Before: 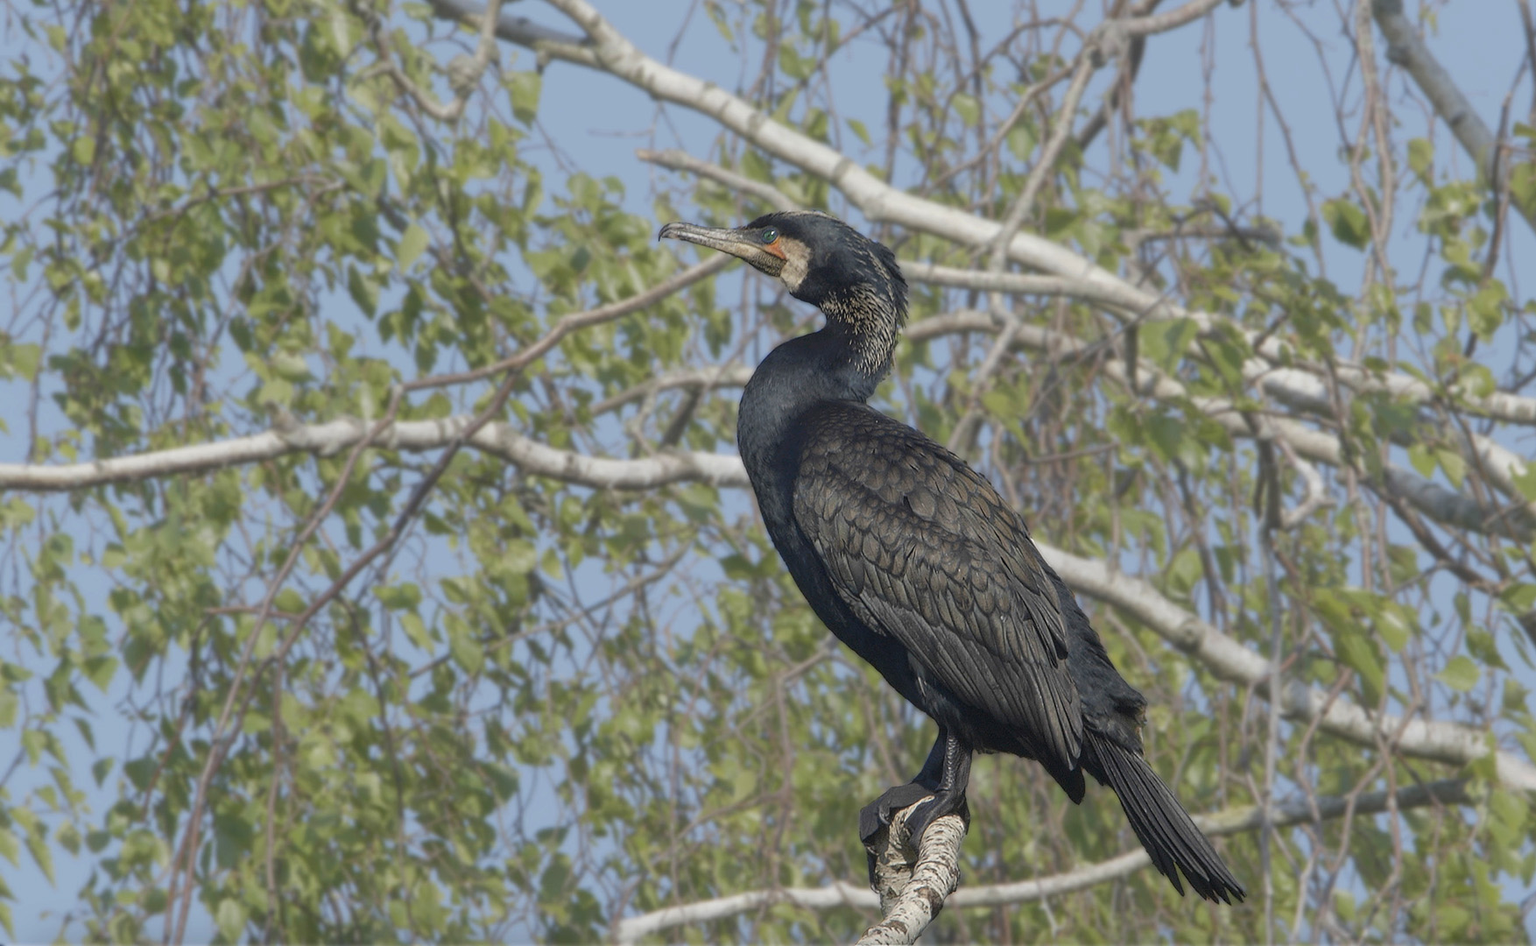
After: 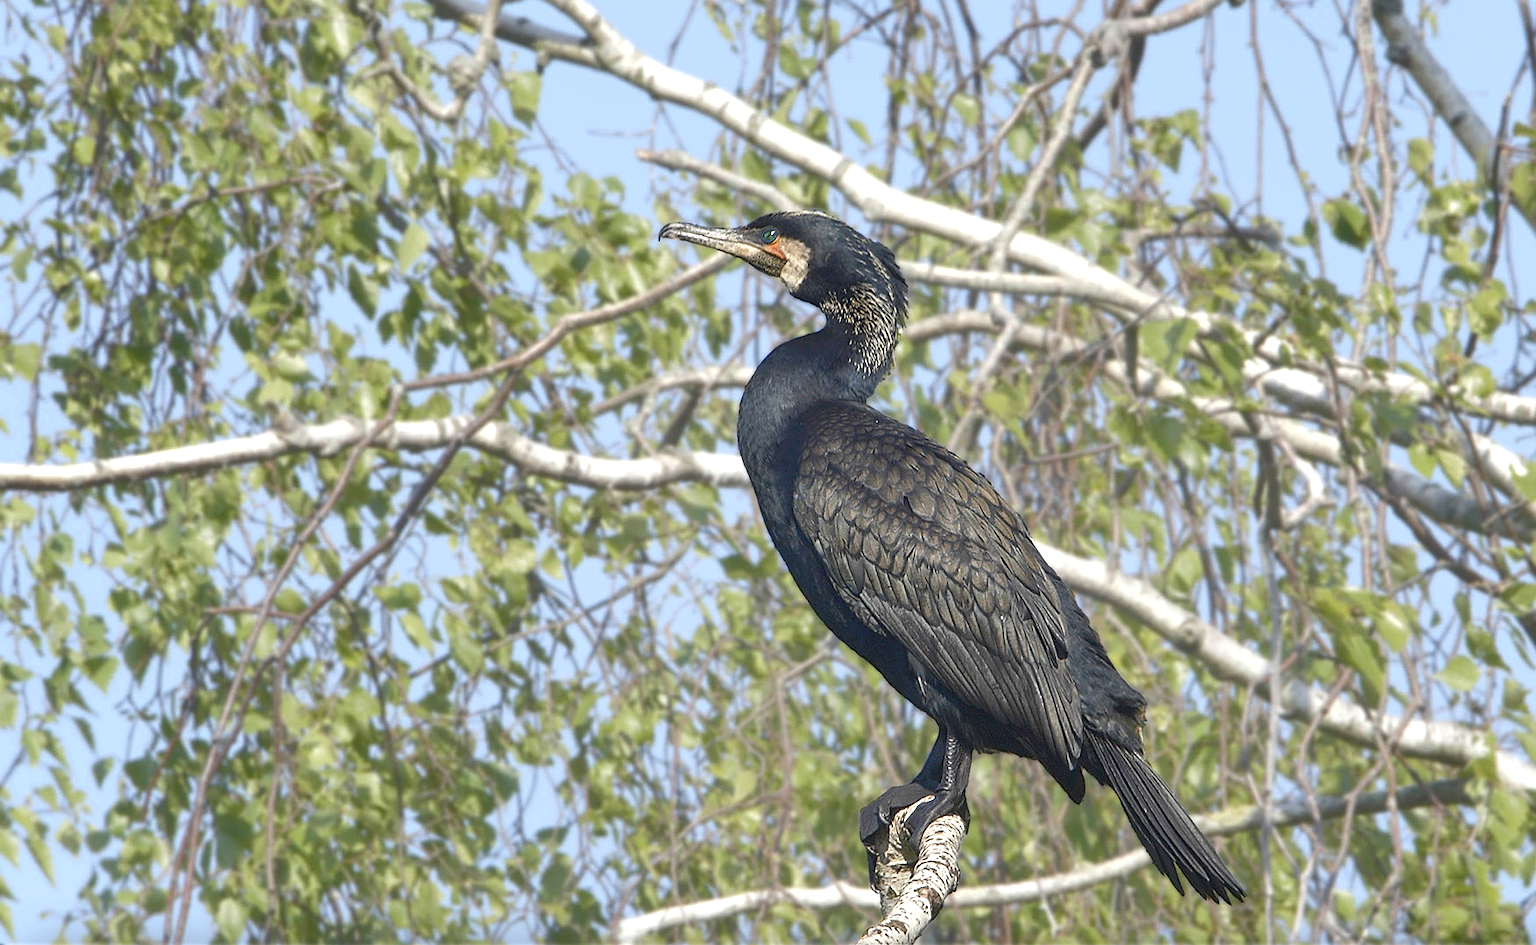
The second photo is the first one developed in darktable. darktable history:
color balance rgb: perceptual saturation grading › global saturation 20%, perceptual saturation grading › highlights -25%, perceptual saturation grading › shadows 25%
sharpen: on, module defaults
exposure: exposure 0.943 EV, compensate highlight preservation false
shadows and highlights: radius 264.75, soften with gaussian
